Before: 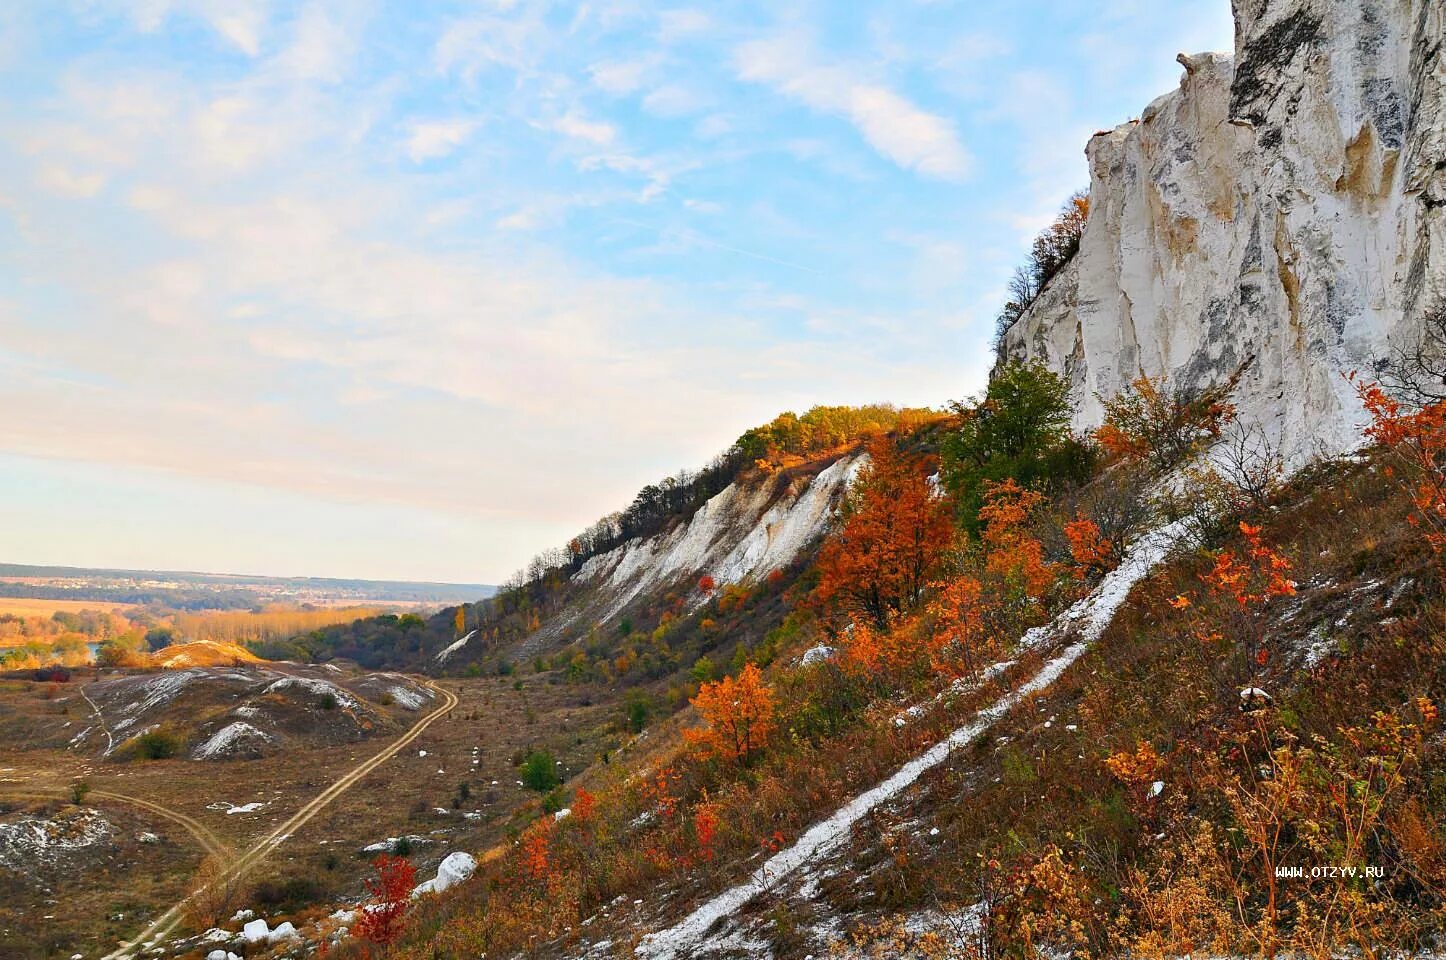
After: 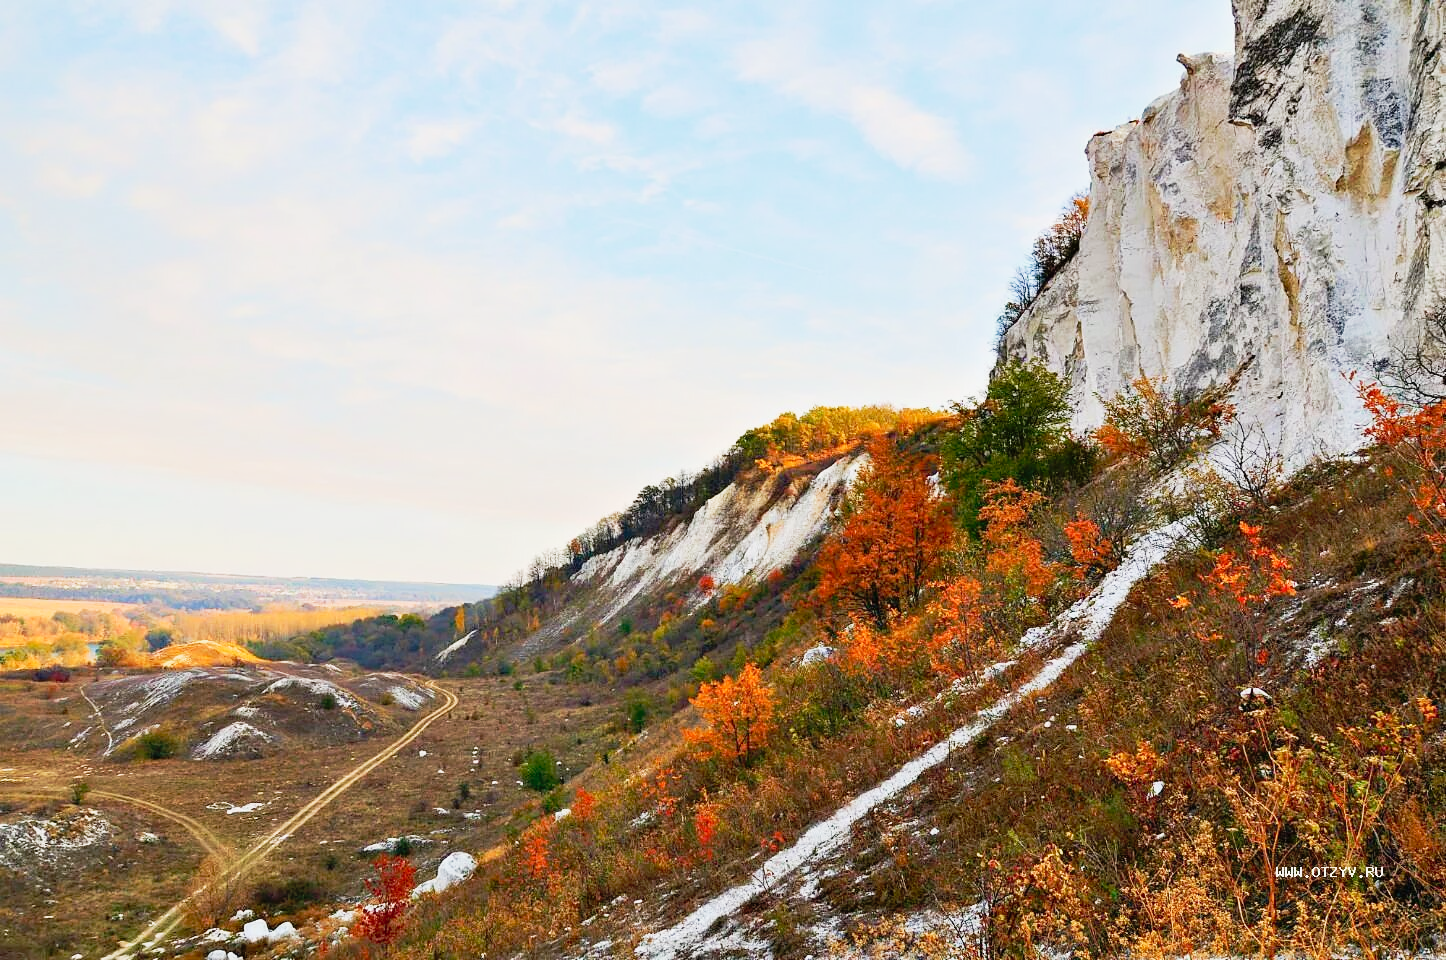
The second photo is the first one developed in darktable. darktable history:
velvia: on, module defaults
tone curve: curves: ch0 [(0, 0.005) (0.103, 0.097) (0.18, 0.22) (0.4, 0.485) (0.5, 0.612) (0.668, 0.787) (0.823, 0.894) (1, 0.971)]; ch1 [(0, 0) (0.172, 0.123) (0.324, 0.253) (0.396, 0.388) (0.478, 0.461) (0.499, 0.498) (0.522, 0.528) (0.609, 0.686) (0.704, 0.818) (1, 1)]; ch2 [(0, 0) (0.411, 0.424) (0.496, 0.501) (0.515, 0.514) (0.555, 0.585) (0.641, 0.69) (1, 1)], preserve colors none
